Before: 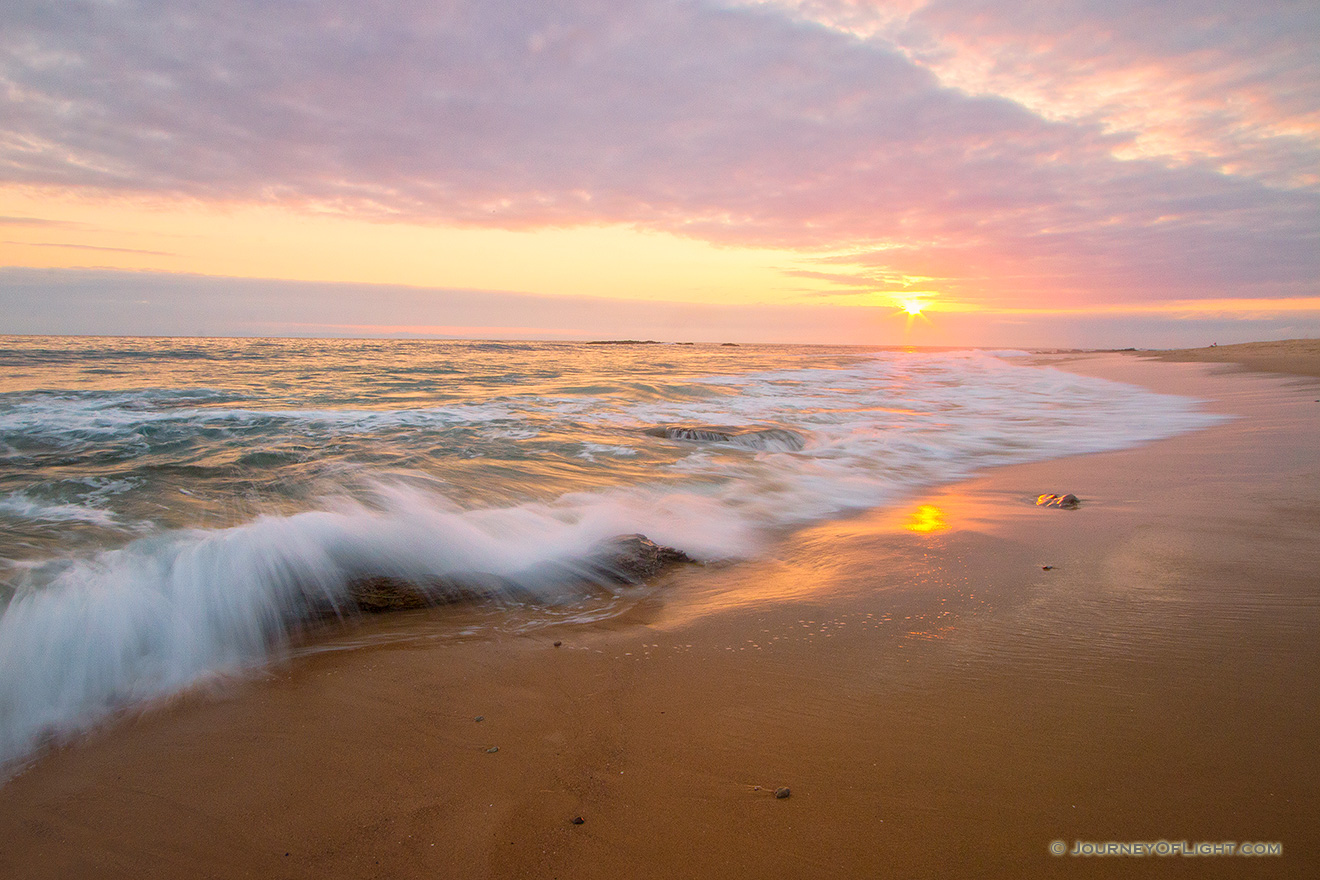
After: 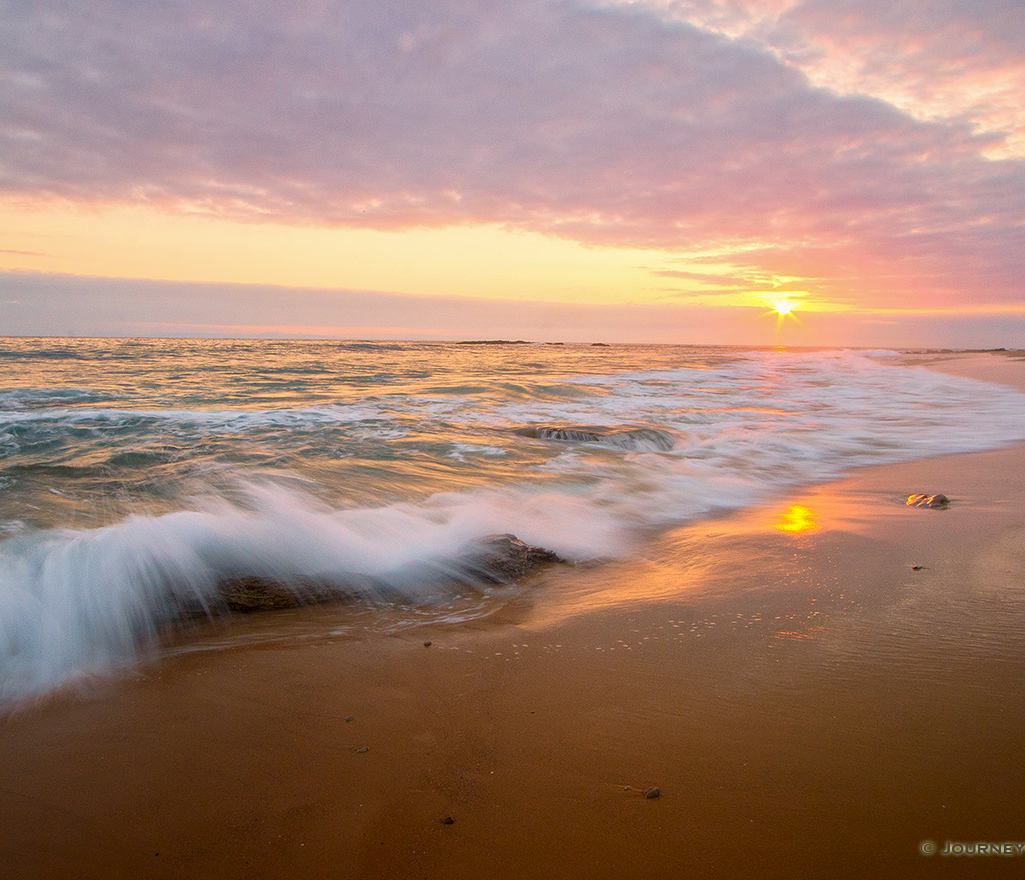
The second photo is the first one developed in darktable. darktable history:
shadows and highlights: shadows -87.34, highlights -36.45, soften with gaussian
crop: left 9.884%, right 12.455%
